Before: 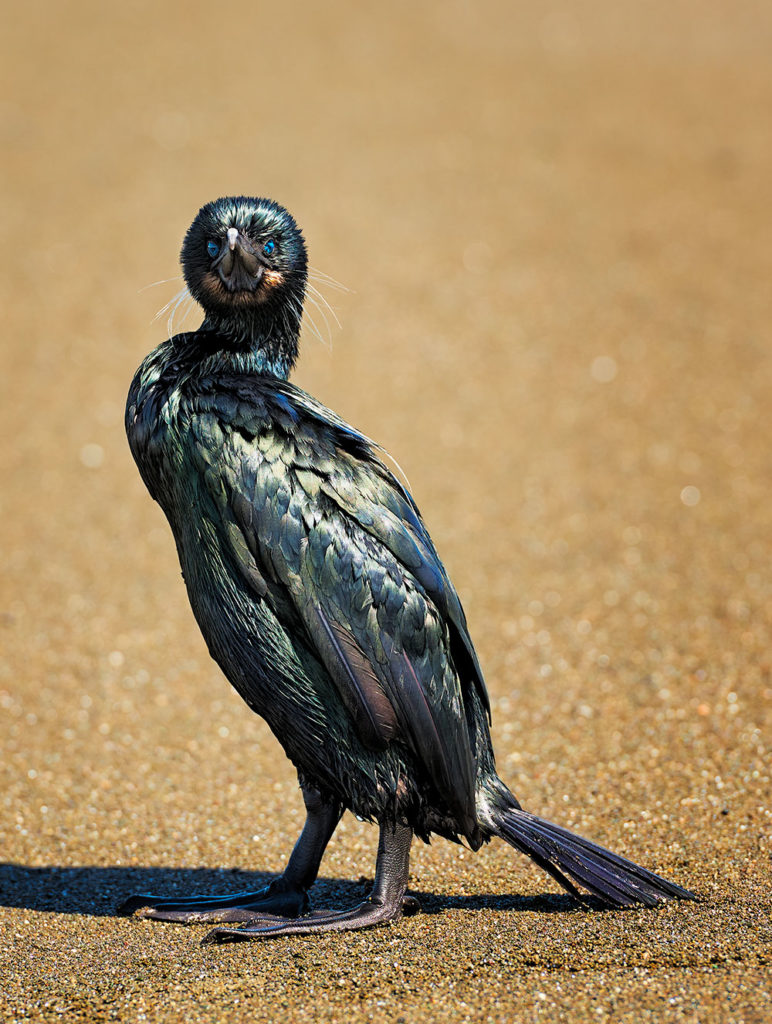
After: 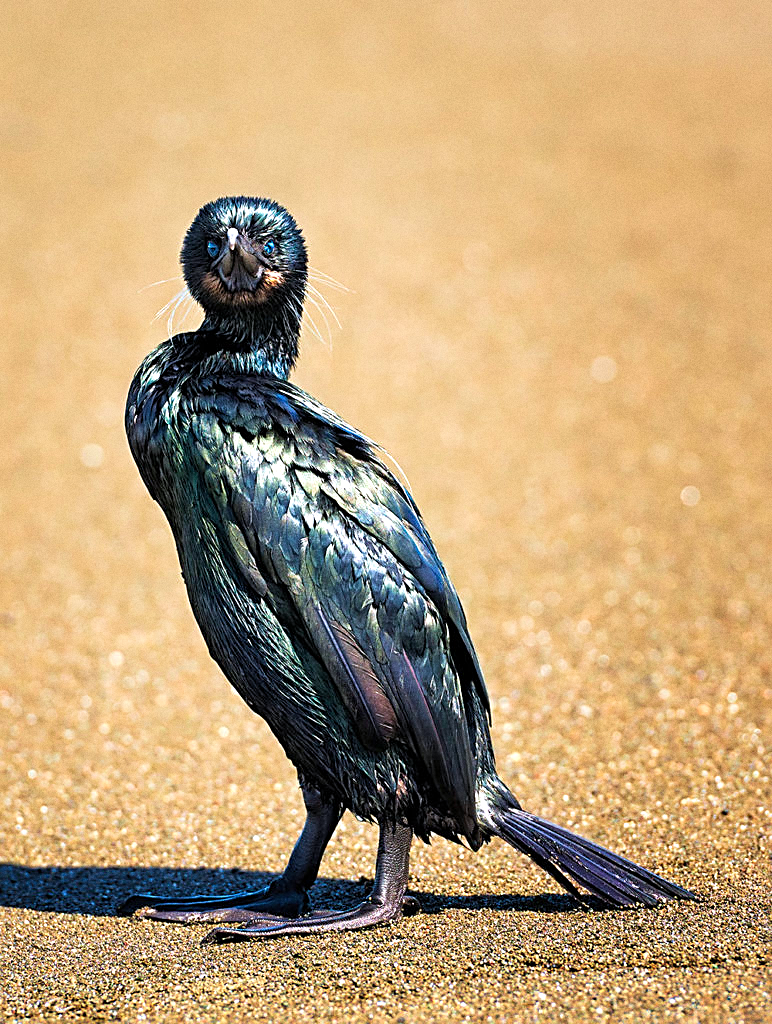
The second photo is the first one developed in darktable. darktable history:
color calibration: illuminant as shot in camera, x 0.358, y 0.373, temperature 4628.91 K
levels: levels [0, 0.43, 0.859]
grain: on, module defaults
sharpen: on, module defaults
velvia: on, module defaults
